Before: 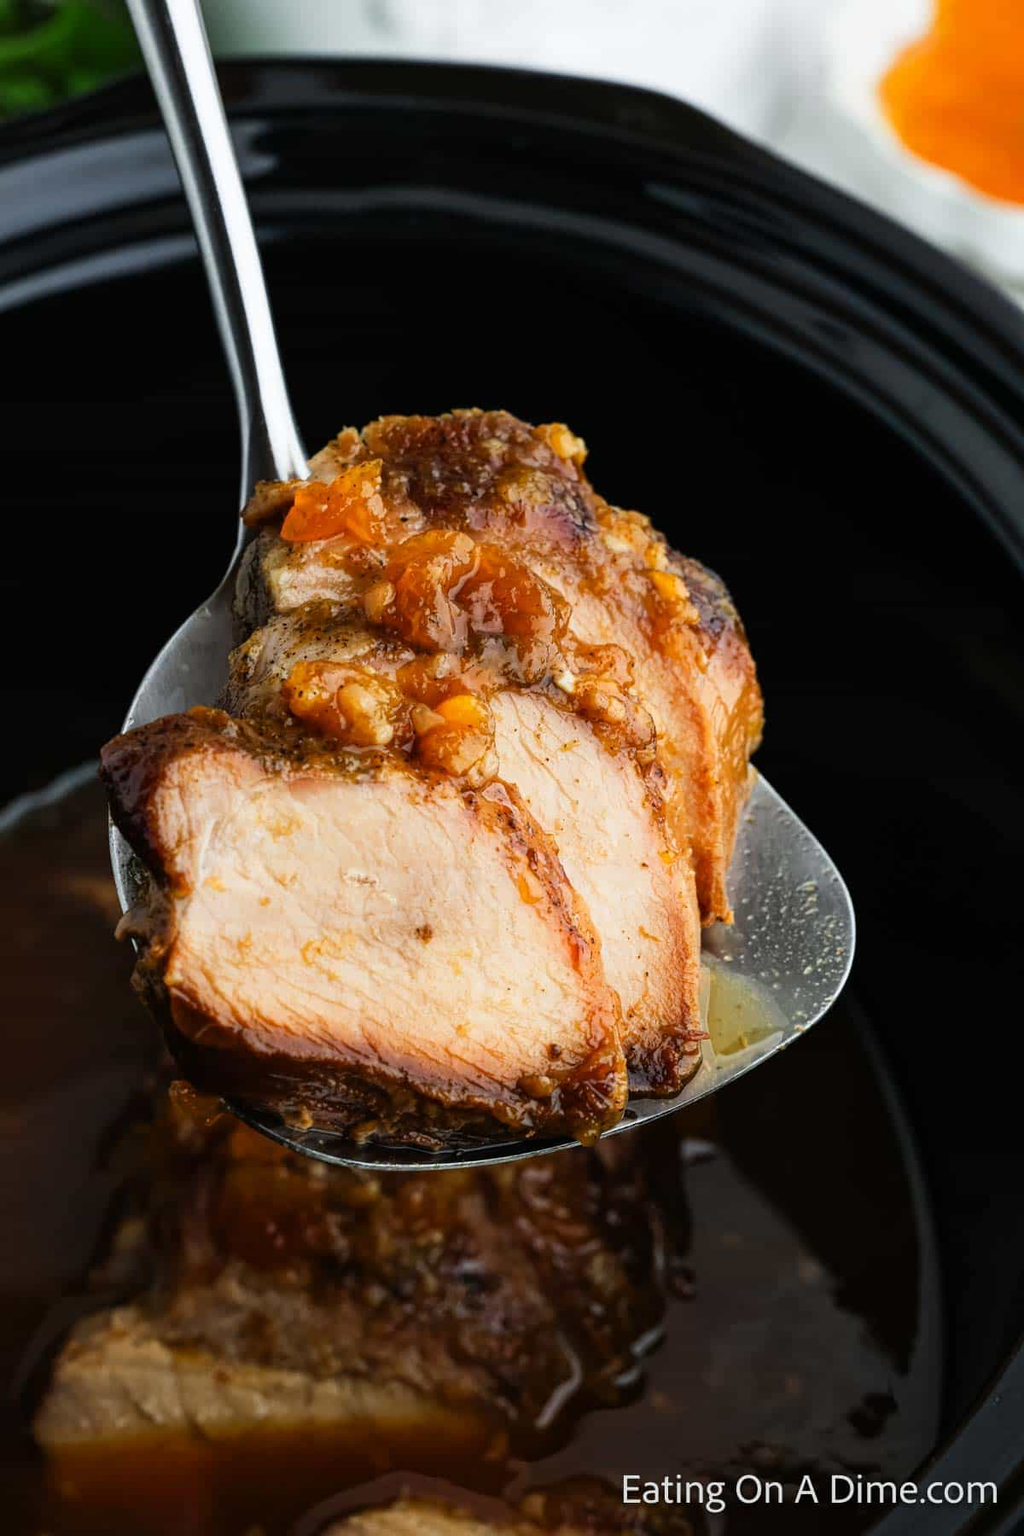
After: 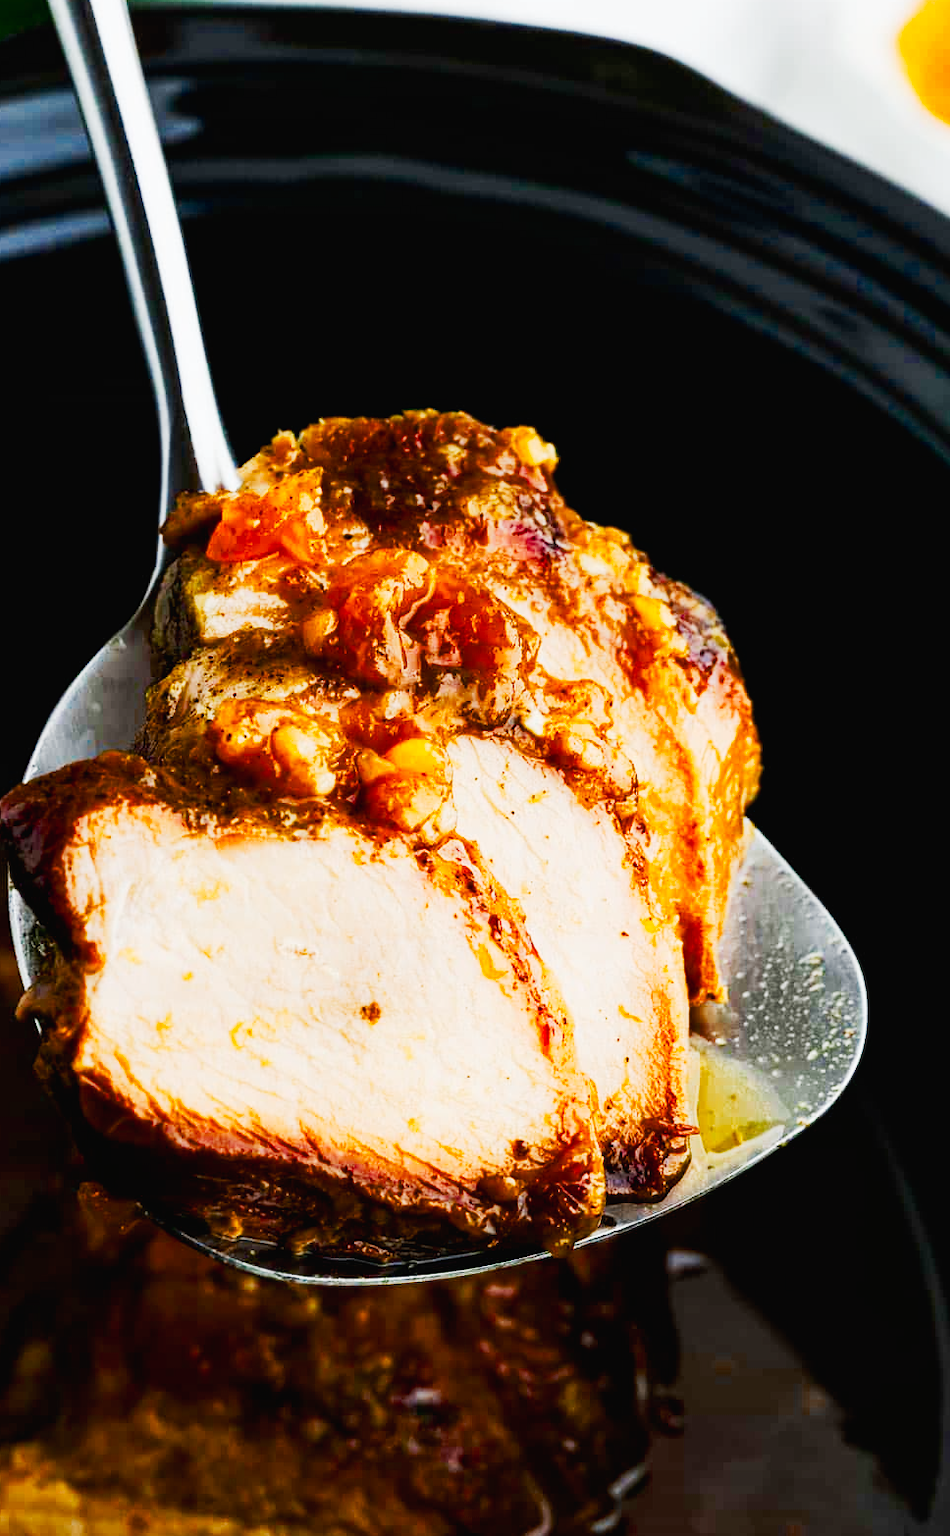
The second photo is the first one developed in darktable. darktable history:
crop: left 9.994%, top 3.484%, right 9.271%, bottom 9.537%
tone curve: curves: ch0 [(0, 0.015) (0.037, 0.022) (0.131, 0.116) (0.316, 0.345) (0.49, 0.615) (0.677, 0.82) (0.813, 0.891) (1, 0.955)]; ch1 [(0, 0) (0.366, 0.367) (0.475, 0.462) (0.494, 0.496) (0.504, 0.497) (0.554, 0.571) (0.618, 0.668) (1, 1)]; ch2 [(0, 0) (0.333, 0.346) (0.375, 0.375) (0.435, 0.424) (0.476, 0.492) (0.502, 0.499) (0.525, 0.522) (0.558, 0.575) (0.614, 0.656) (1, 1)], preserve colors none
exposure: exposure -0.015 EV, compensate highlight preservation false
color balance rgb: perceptual saturation grading › global saturation 20%, perceptual saturation grading › highlights -25.554%, perceptual saturation grading › shadows 49.579%, perceptual brilliance grading › global brilliance 17.702%, global vibrance 1.68%, saturation formula JzAzBz (2021)
